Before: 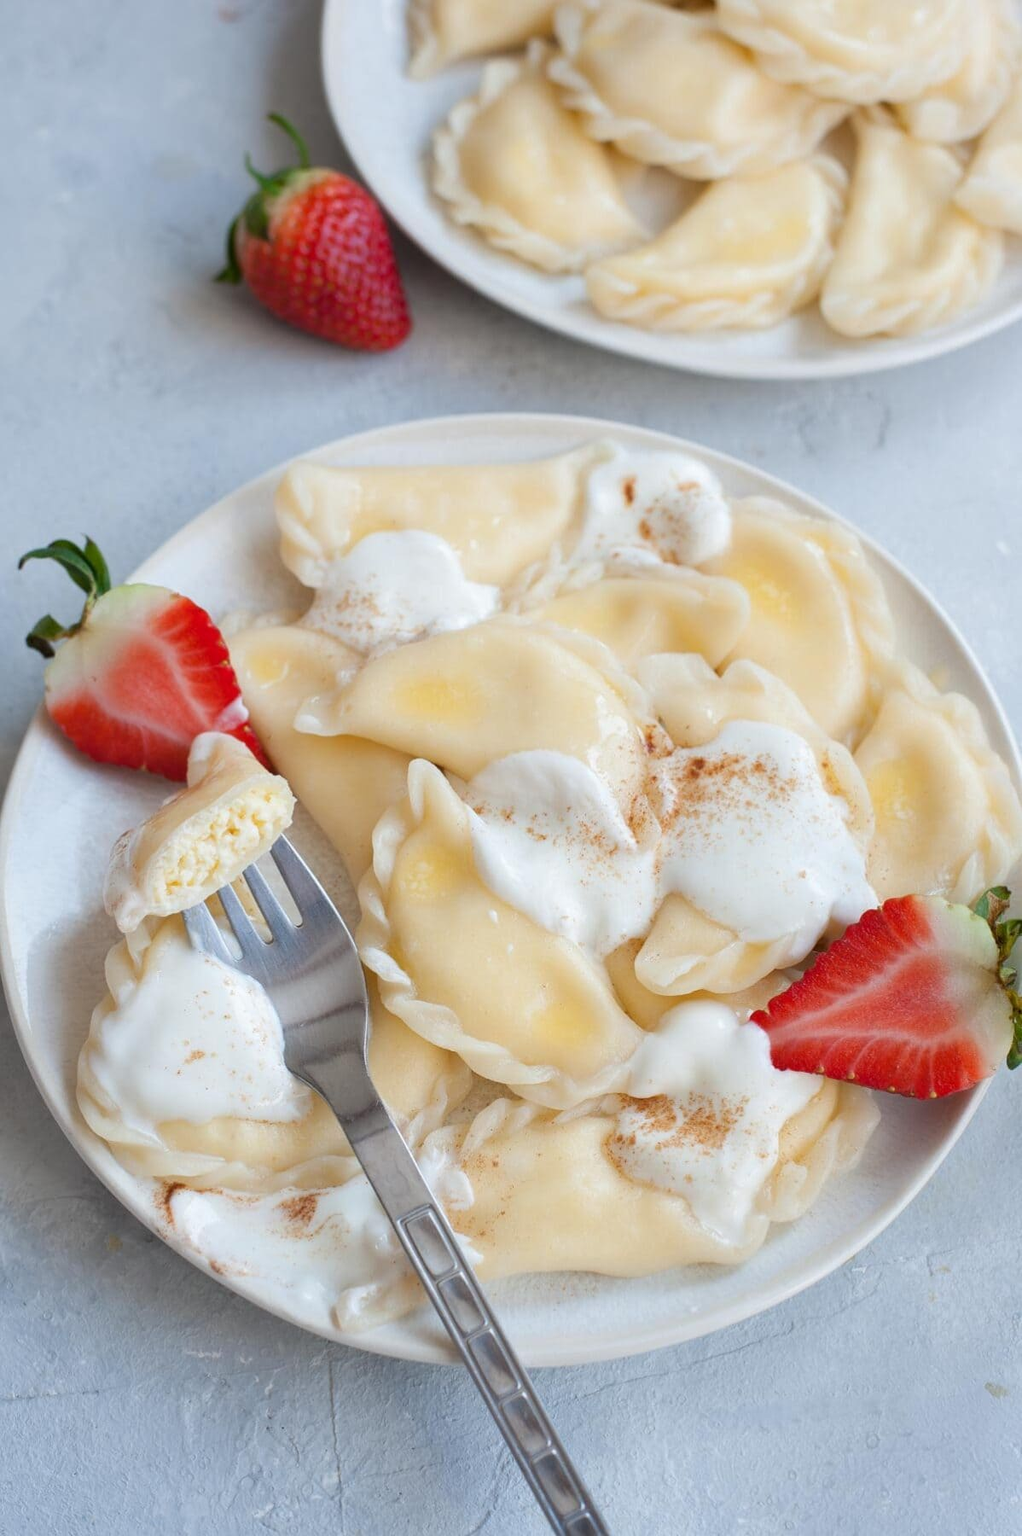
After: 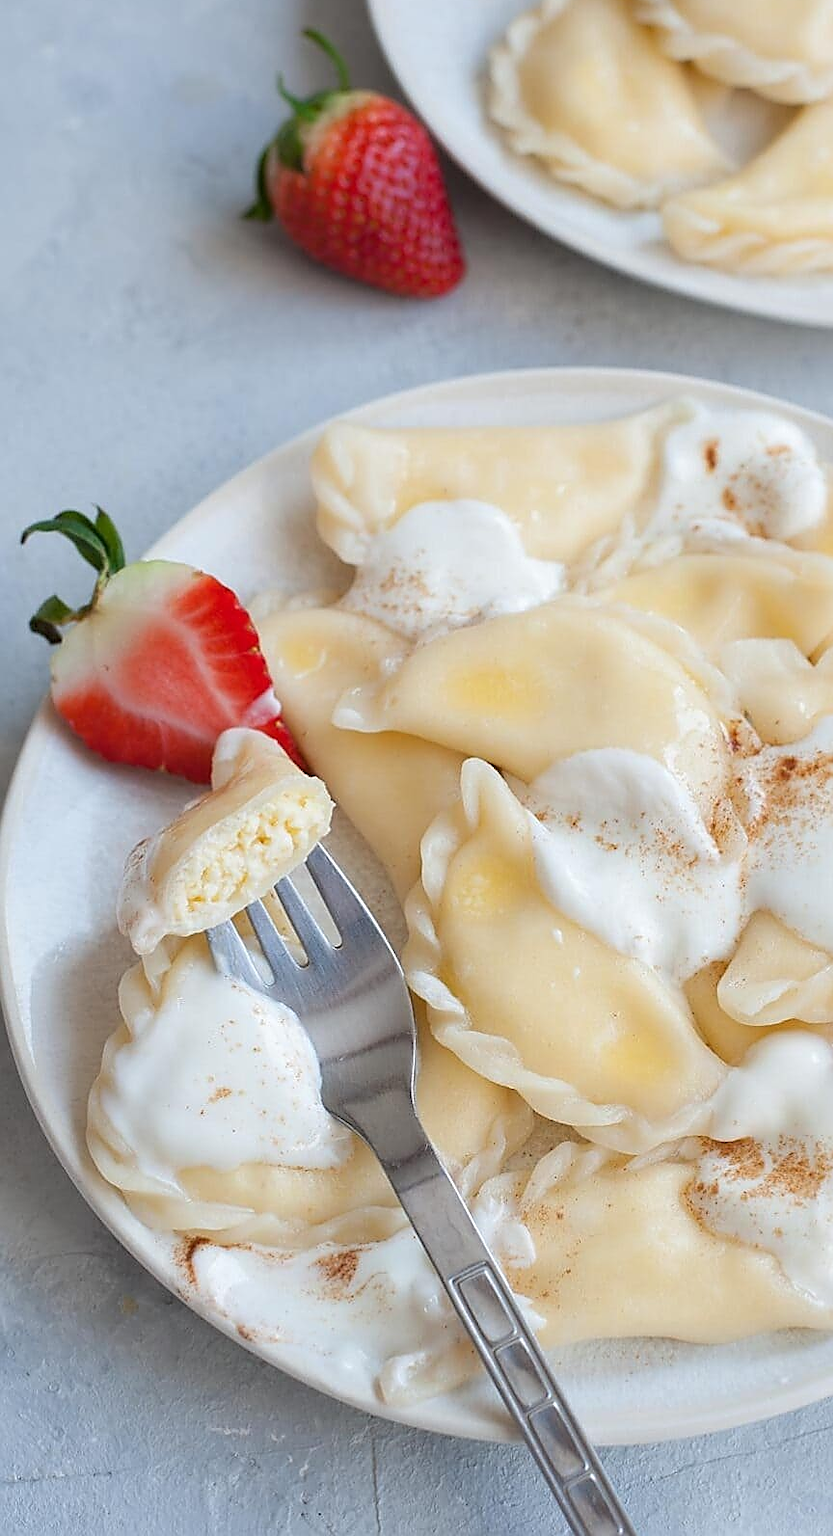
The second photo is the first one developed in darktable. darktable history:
crop: top 5.758%, right 27.847%, bottom 5.717%
sharpen: radius 1.368, amount 1.262, threshold 0.658
